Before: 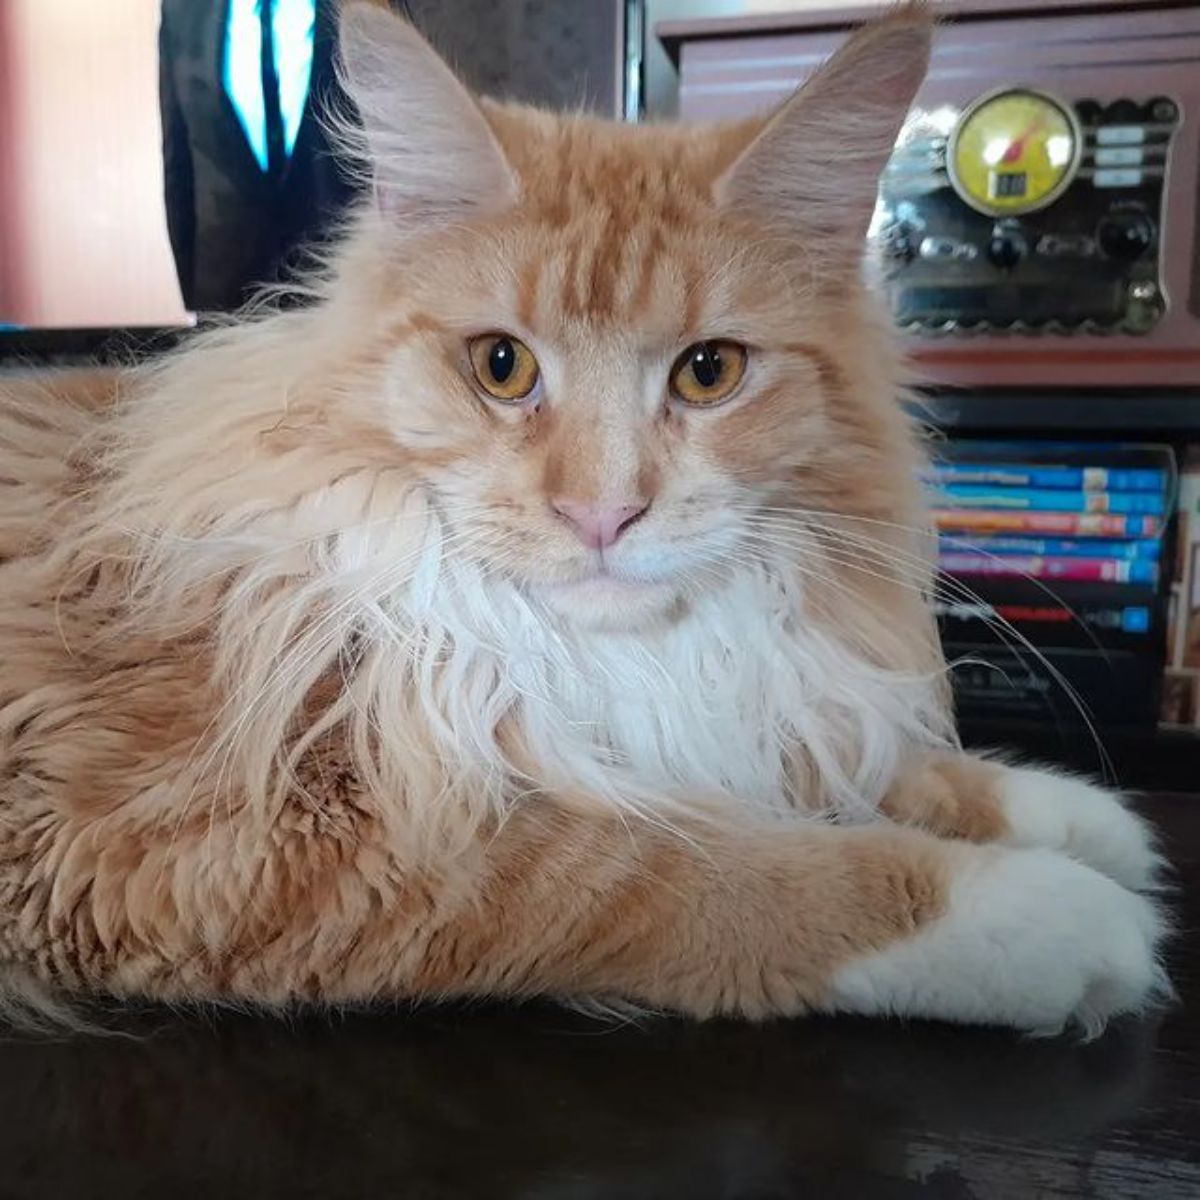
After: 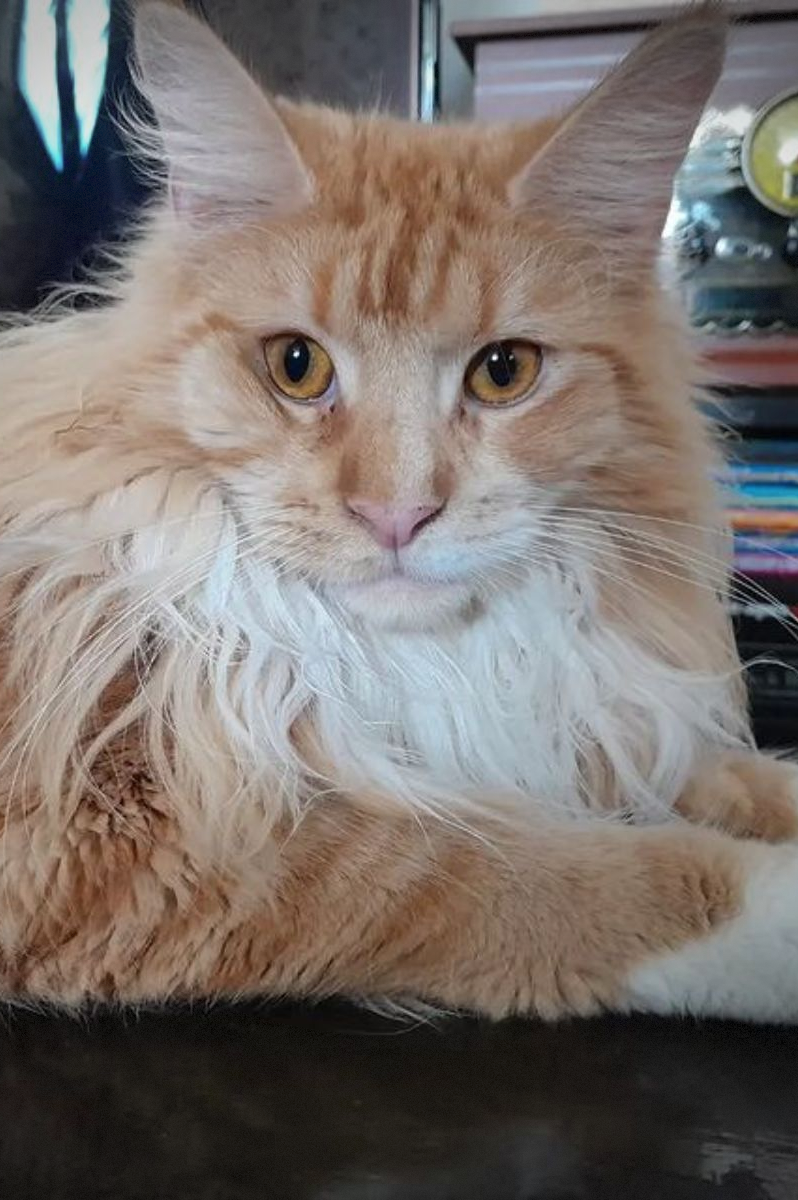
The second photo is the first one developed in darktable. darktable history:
shadows and highlights: shadows 52.93, soften with gaussian
crop: left 17.087%, right 16.402%
vignetting: width/height ratio 1.092, dithering 8-bit output
